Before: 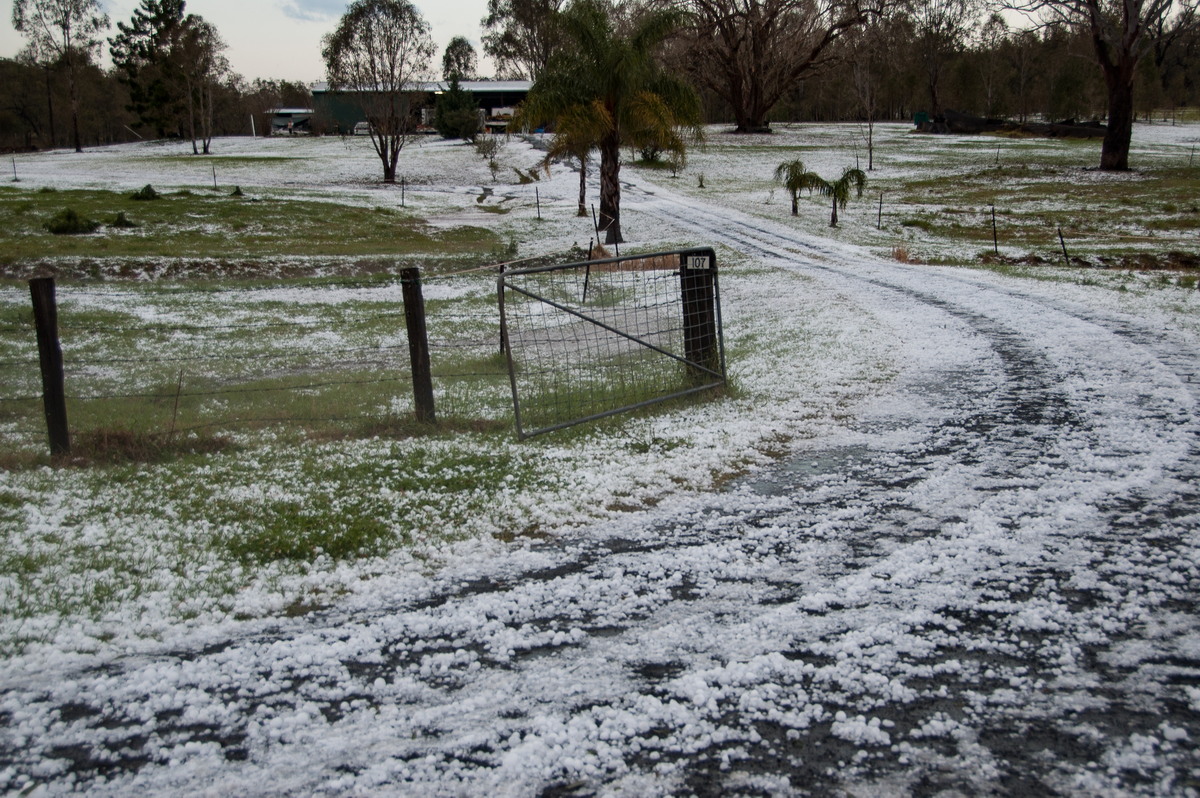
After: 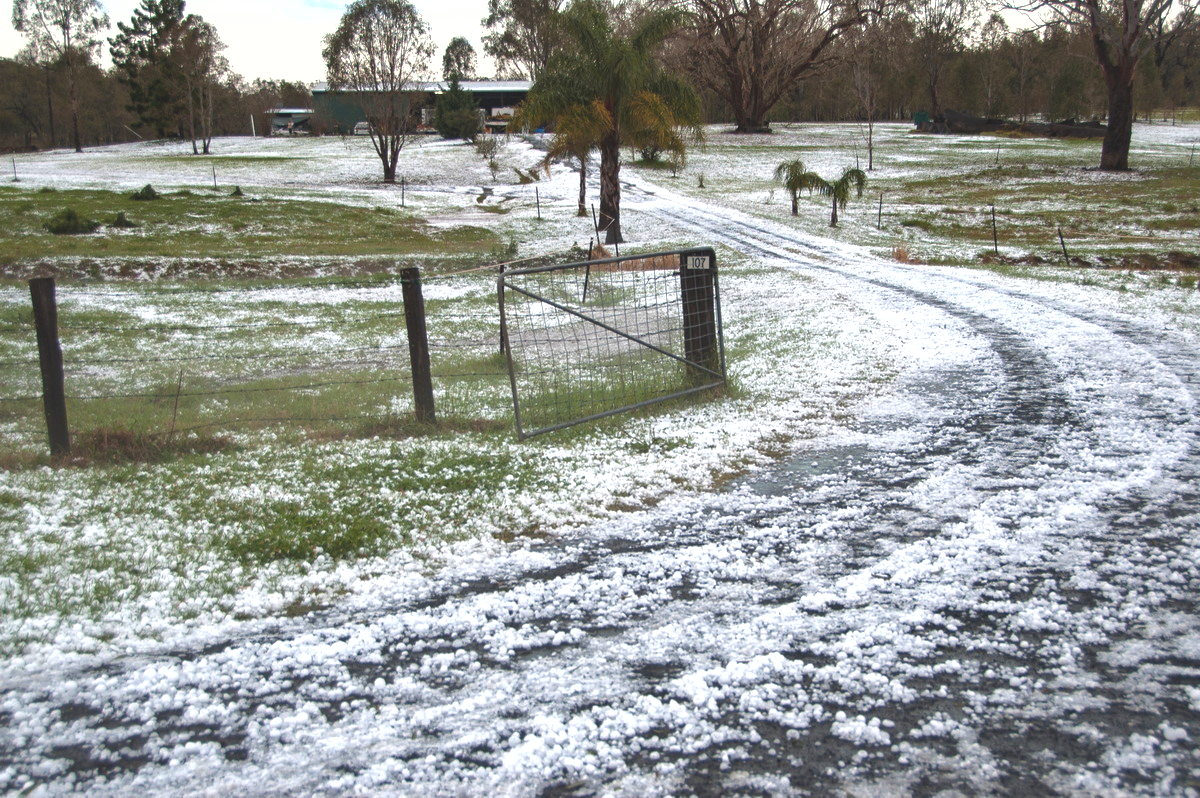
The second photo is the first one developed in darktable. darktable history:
exposure: black level correction -0.005, exposure 1 EV, compensate highlight preservation false
shadows and highlights: on, module defaults
